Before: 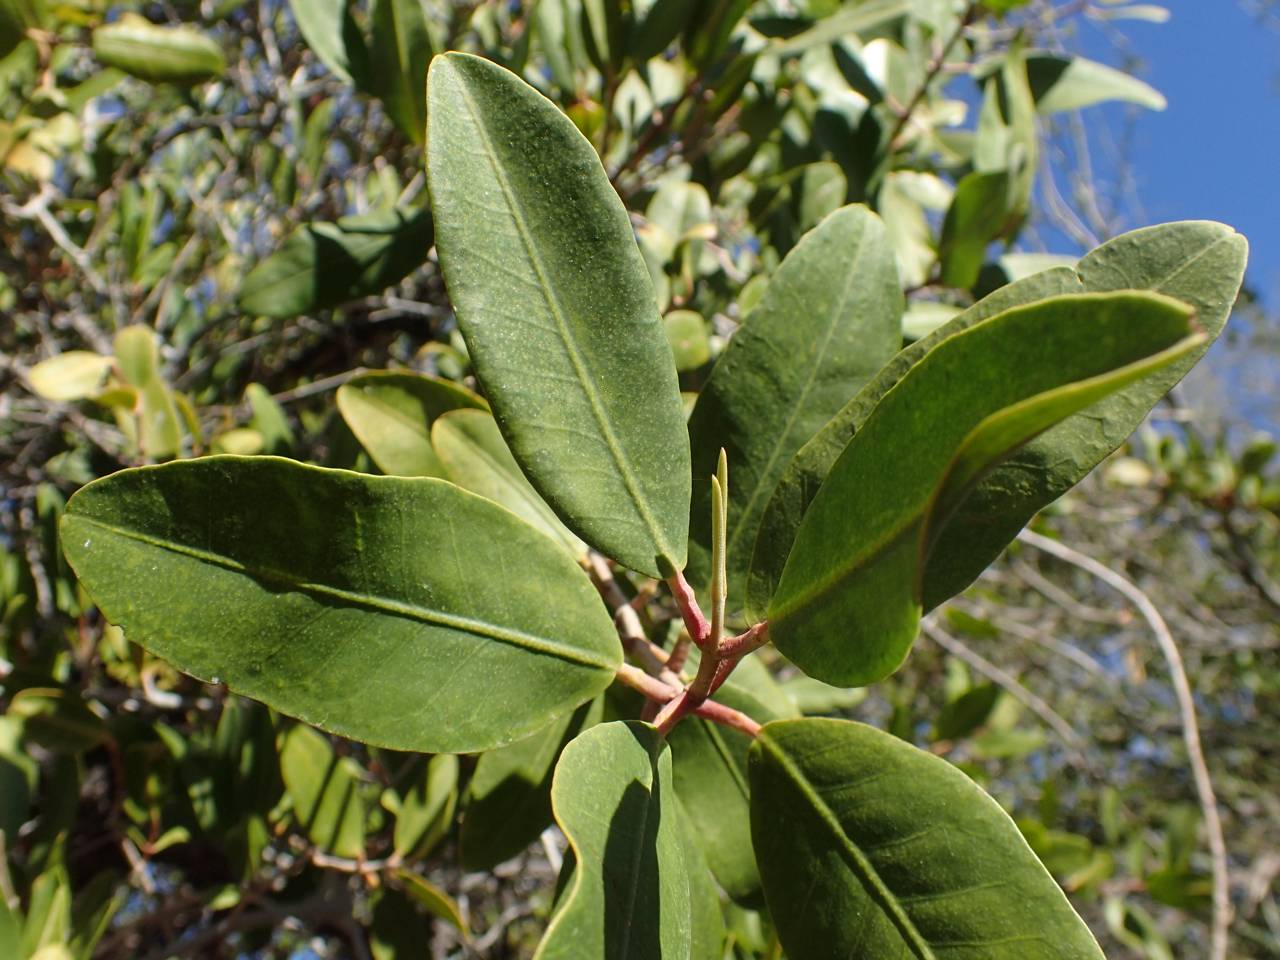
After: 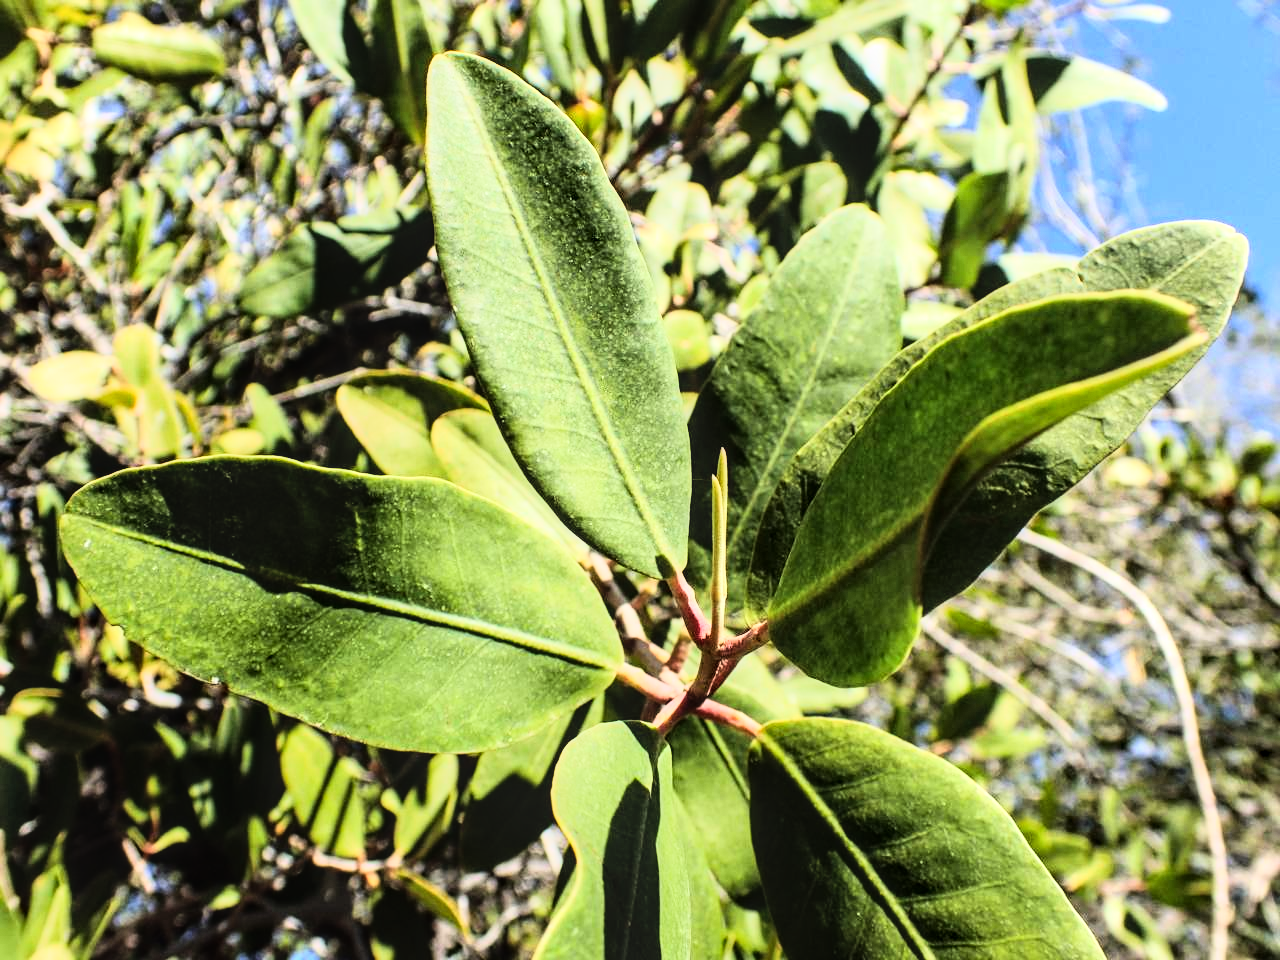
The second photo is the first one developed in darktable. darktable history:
local contrast: on, module defaults
rgb curve: curves: ch0 [(0, 0) (0.21, 0.15) (0.24, 0.21) (0.5, 0.75) (0.75, 0.96) (0.89, 0.99) (1, 1)]; ch1 [(0, 0.02) (0.21, 0.13) (0.25, 0.2) (0.5, 0.67) (0.75, 0.9) (0.89, 0.97) (1, 1)]; ch2 [(0, 0.02) (0.21, 0.13) (0.25, 0.2) (0.5, 0.67) (0.75, 0.9) (0.89, 0.97) (1, 1)], compensate middle gray true
